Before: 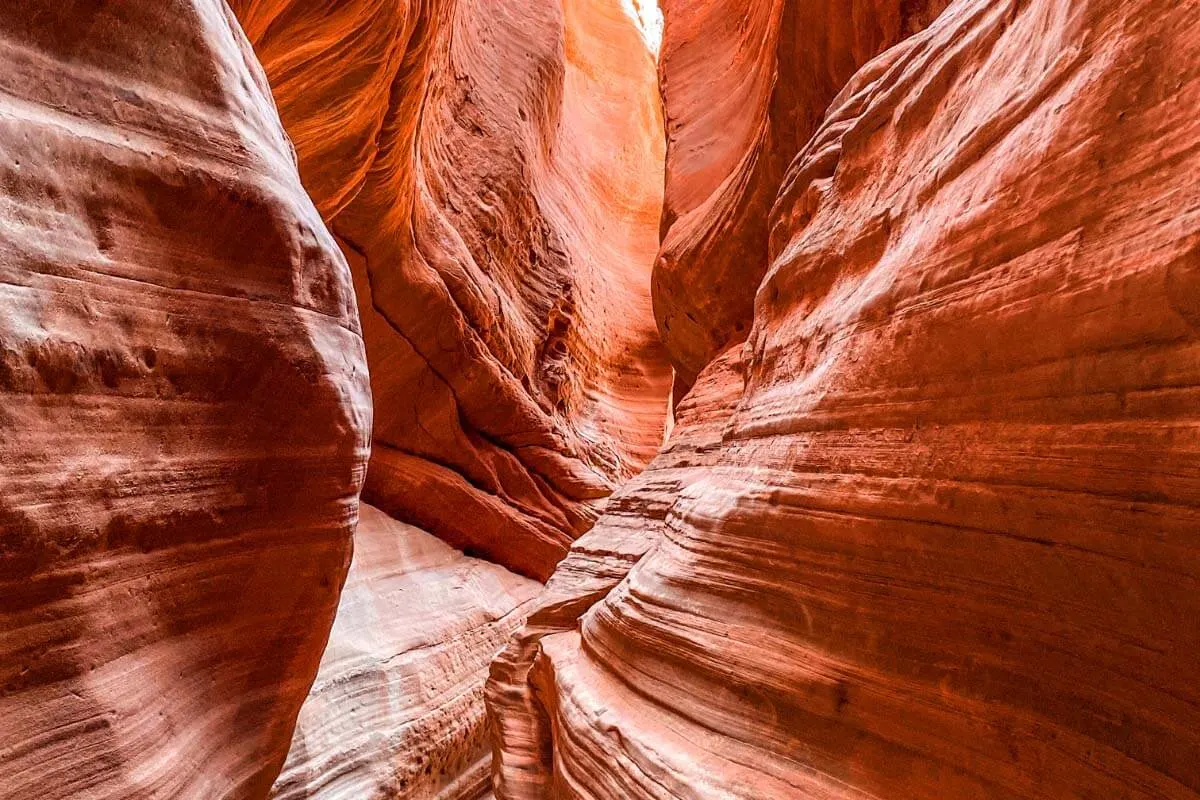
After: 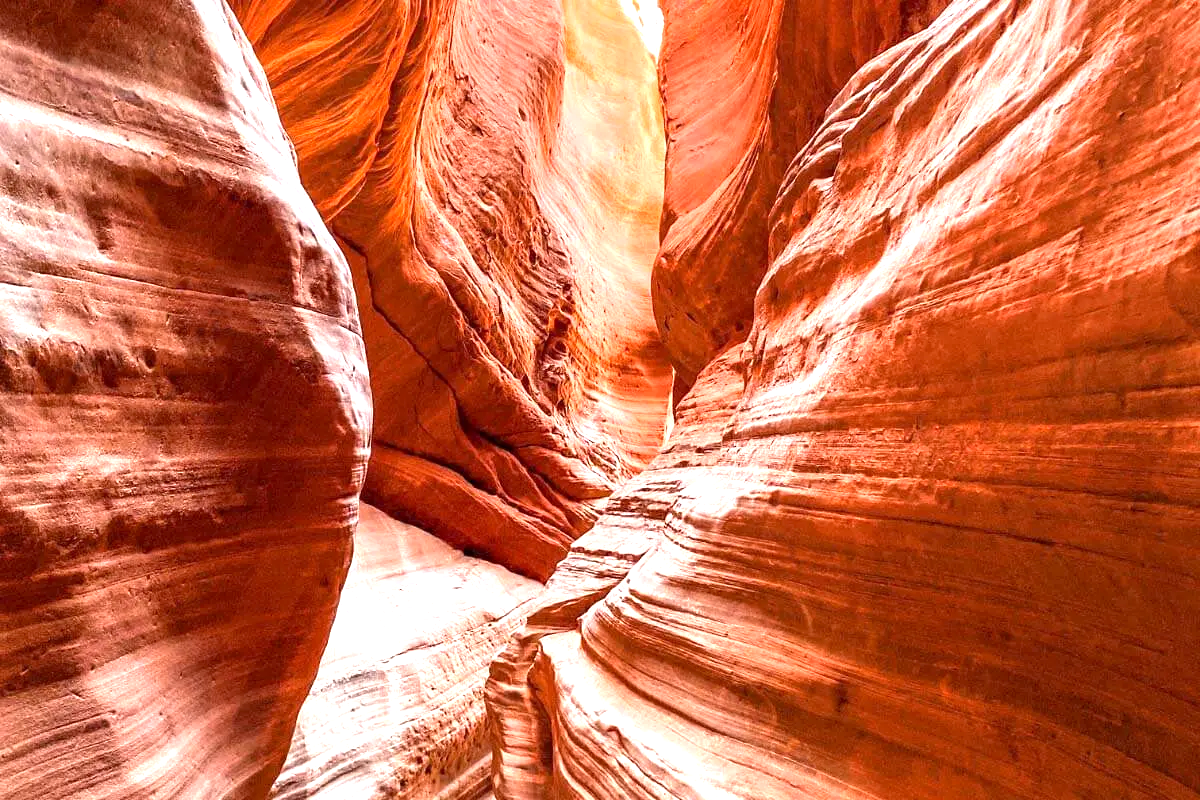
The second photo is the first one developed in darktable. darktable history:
exposure: black level correction 0.001, exposure 0.954 EV, compensate highlight preservation false
